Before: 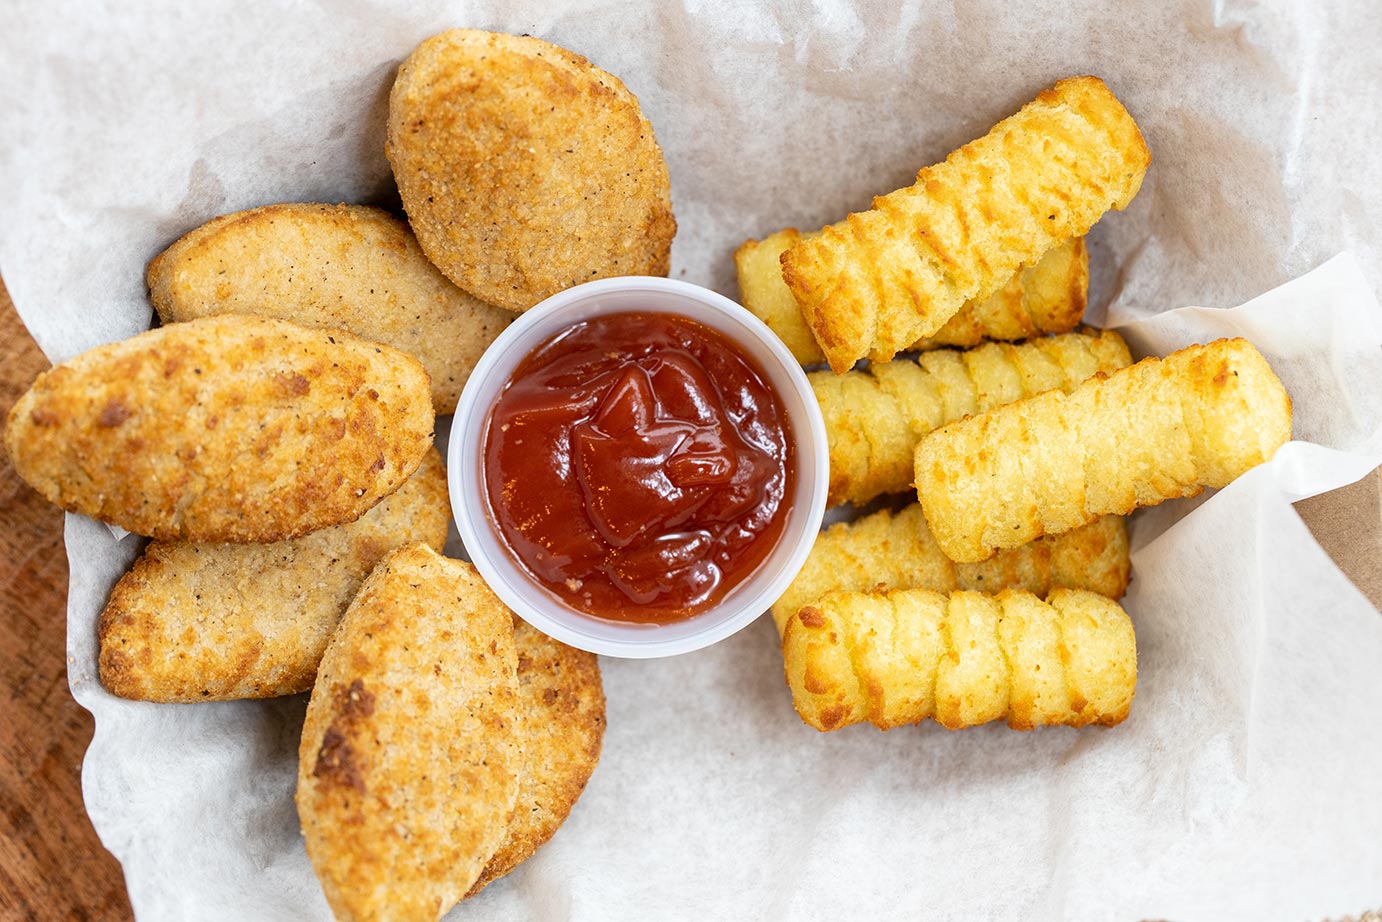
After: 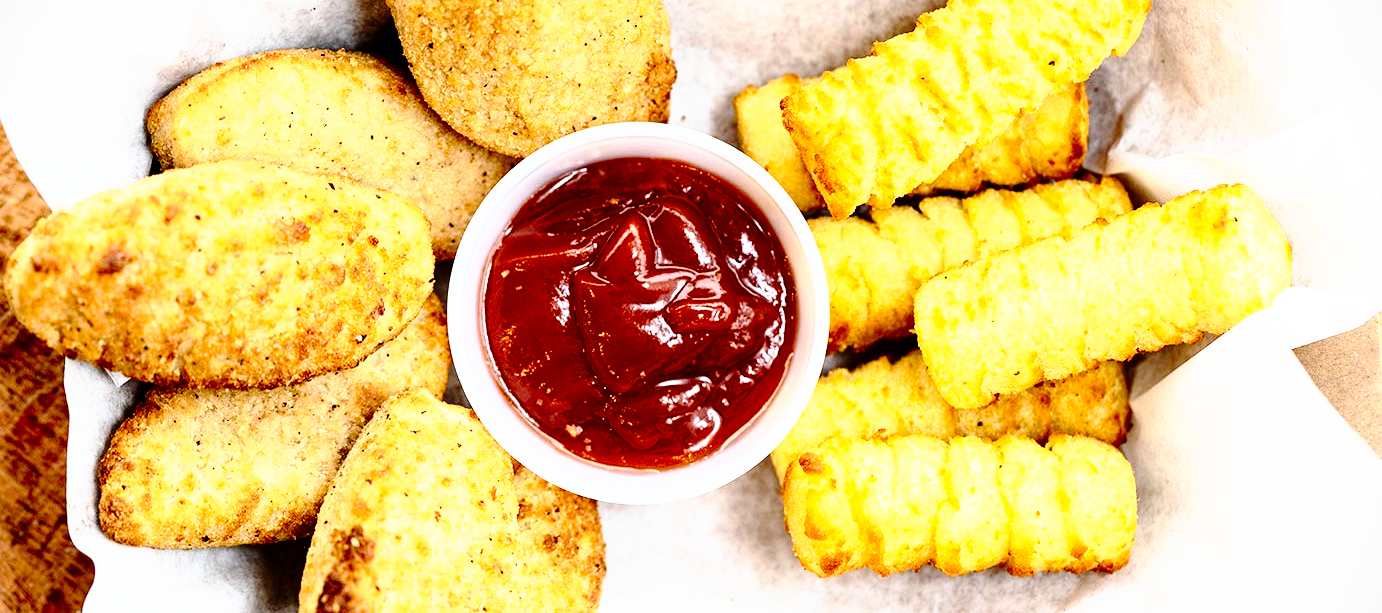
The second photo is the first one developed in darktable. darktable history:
crop: top 16.727%, bottom 16.727%
vignetting: fall-off start 97.28%, fall-off radius 79%, brightness -0.462, saturation -0.3, width/height ratio 1.114, dithering 8-bit output, unbound false
tone curve: curves: ch0 [(0, 0) (0.003, 0) (0.011, 0.001) (0.025, 0.001) (0.044, 0.002) (0.069, 0.007) (0.1, 0.015) (0.136, 0.027) (0.177, 0.066) (0.224, 0.122) (0.277, 0.219) (0.335, 0.327) (0.399, 0.432) (0.468, 0.527) (0.543, 0.615) (0.623, 0.695) (0.709, 0.777) (0.801, 0.874) (0.898, 0.973) (1, 1)], preserve colors none
contrast brightness saturation: contrast 0.4, brightness 0.1, saturation 0.21
